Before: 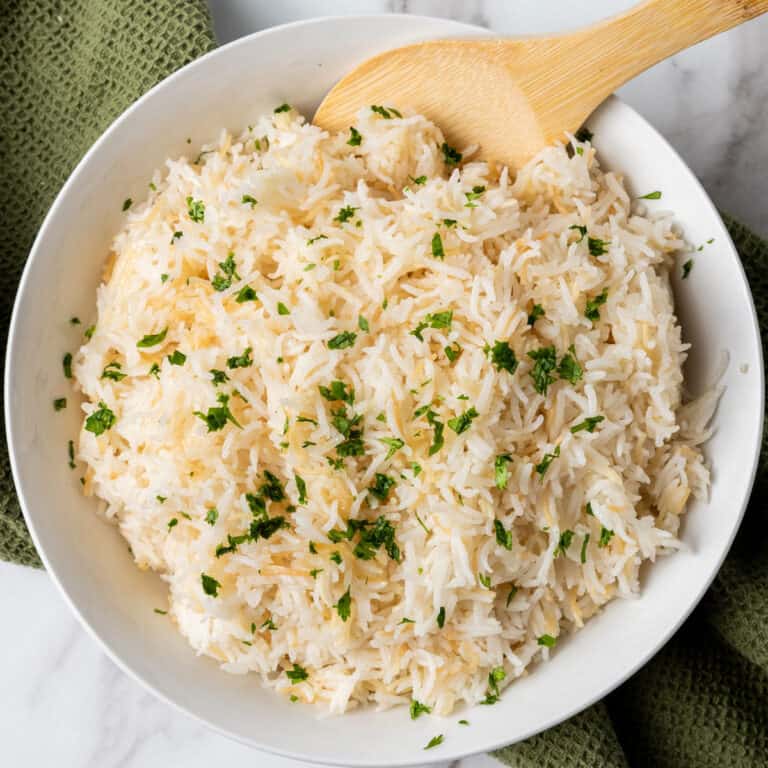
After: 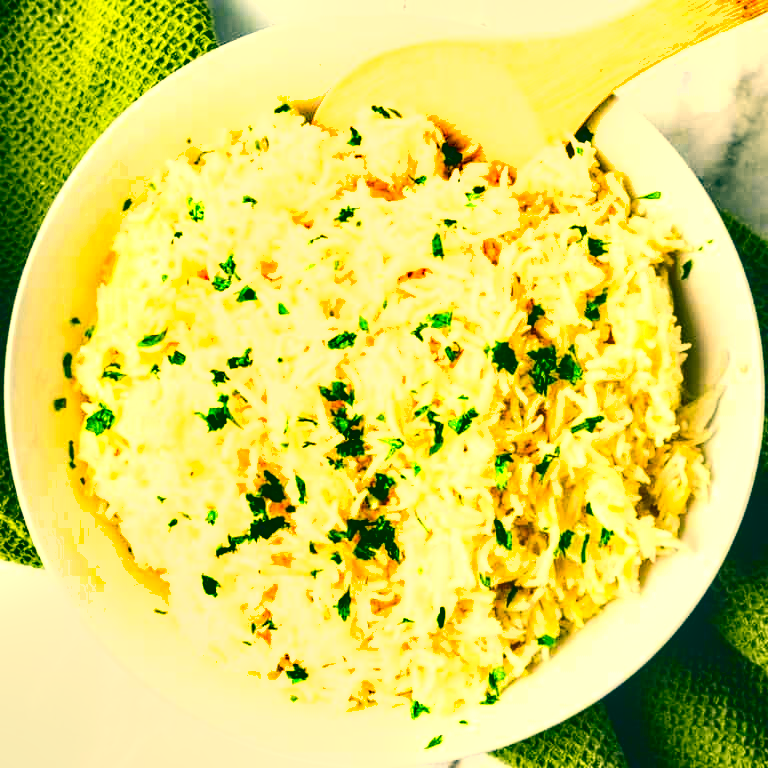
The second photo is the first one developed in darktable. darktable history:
local contrast: on, module defaults
shadows and highlights: white point adjustment 0.893, soften with gaussian
contrast brightness saturation: contrast 0.263, brightness 0.014, saturation 0.875
exposure: black level correction 0, exposure 1.2 EV, compensate exposure bias true, compensate highlight preservation false
color correction: highlights a* 2.06, highlights b* 34.32, shadows a* -36.47, shadows b* -6.18
